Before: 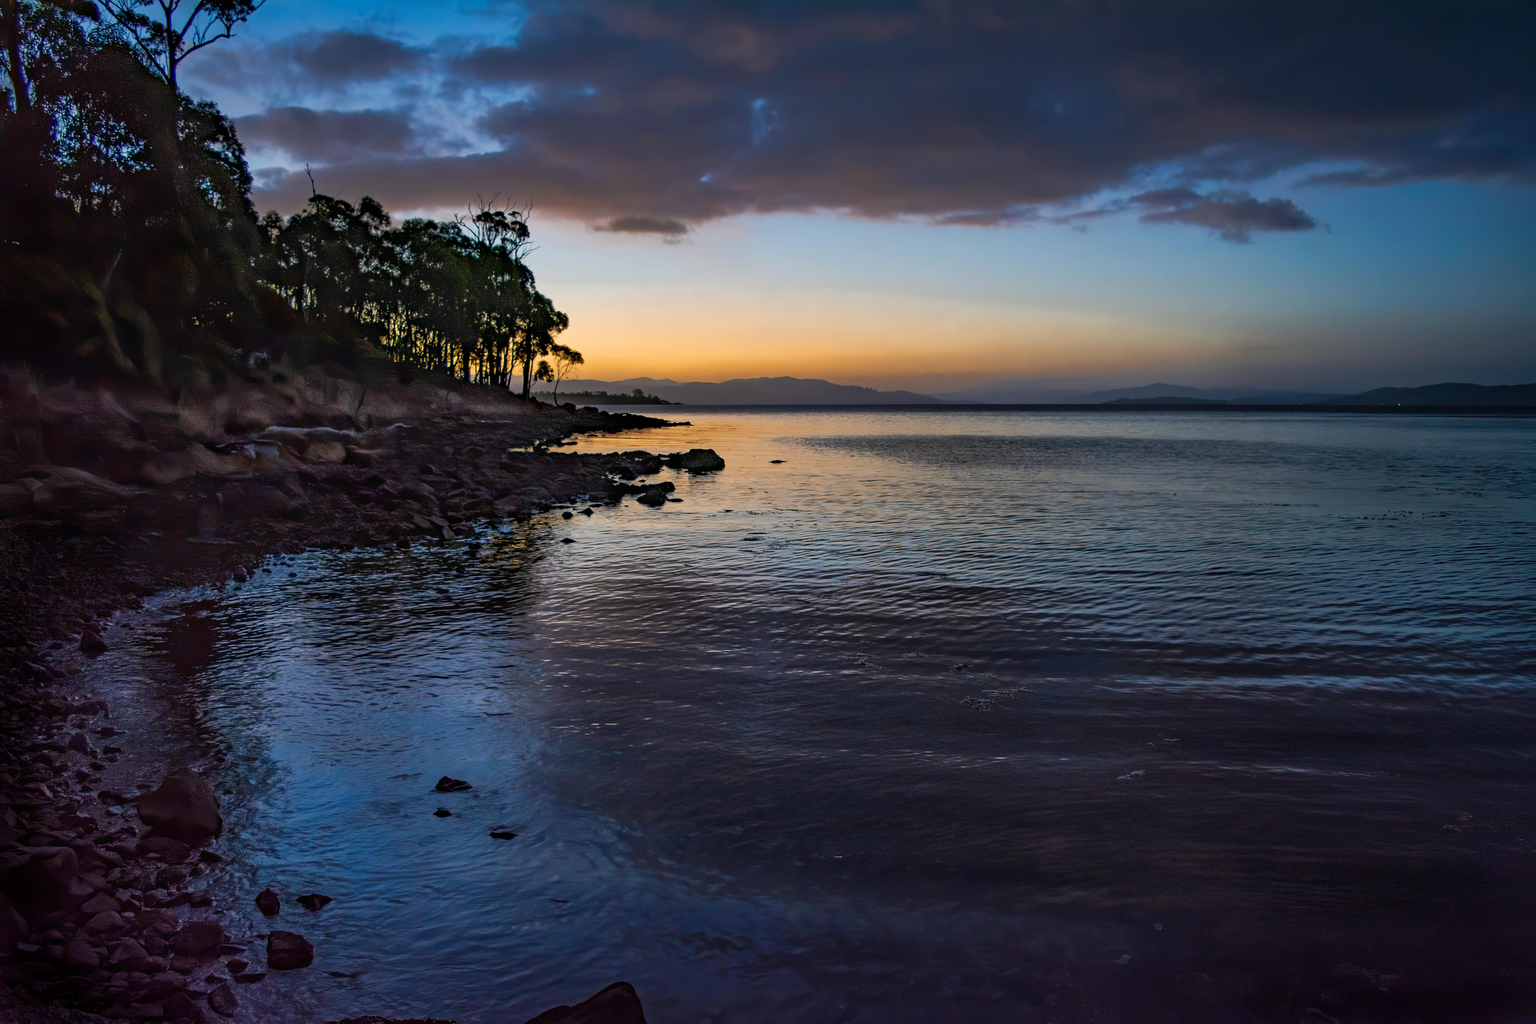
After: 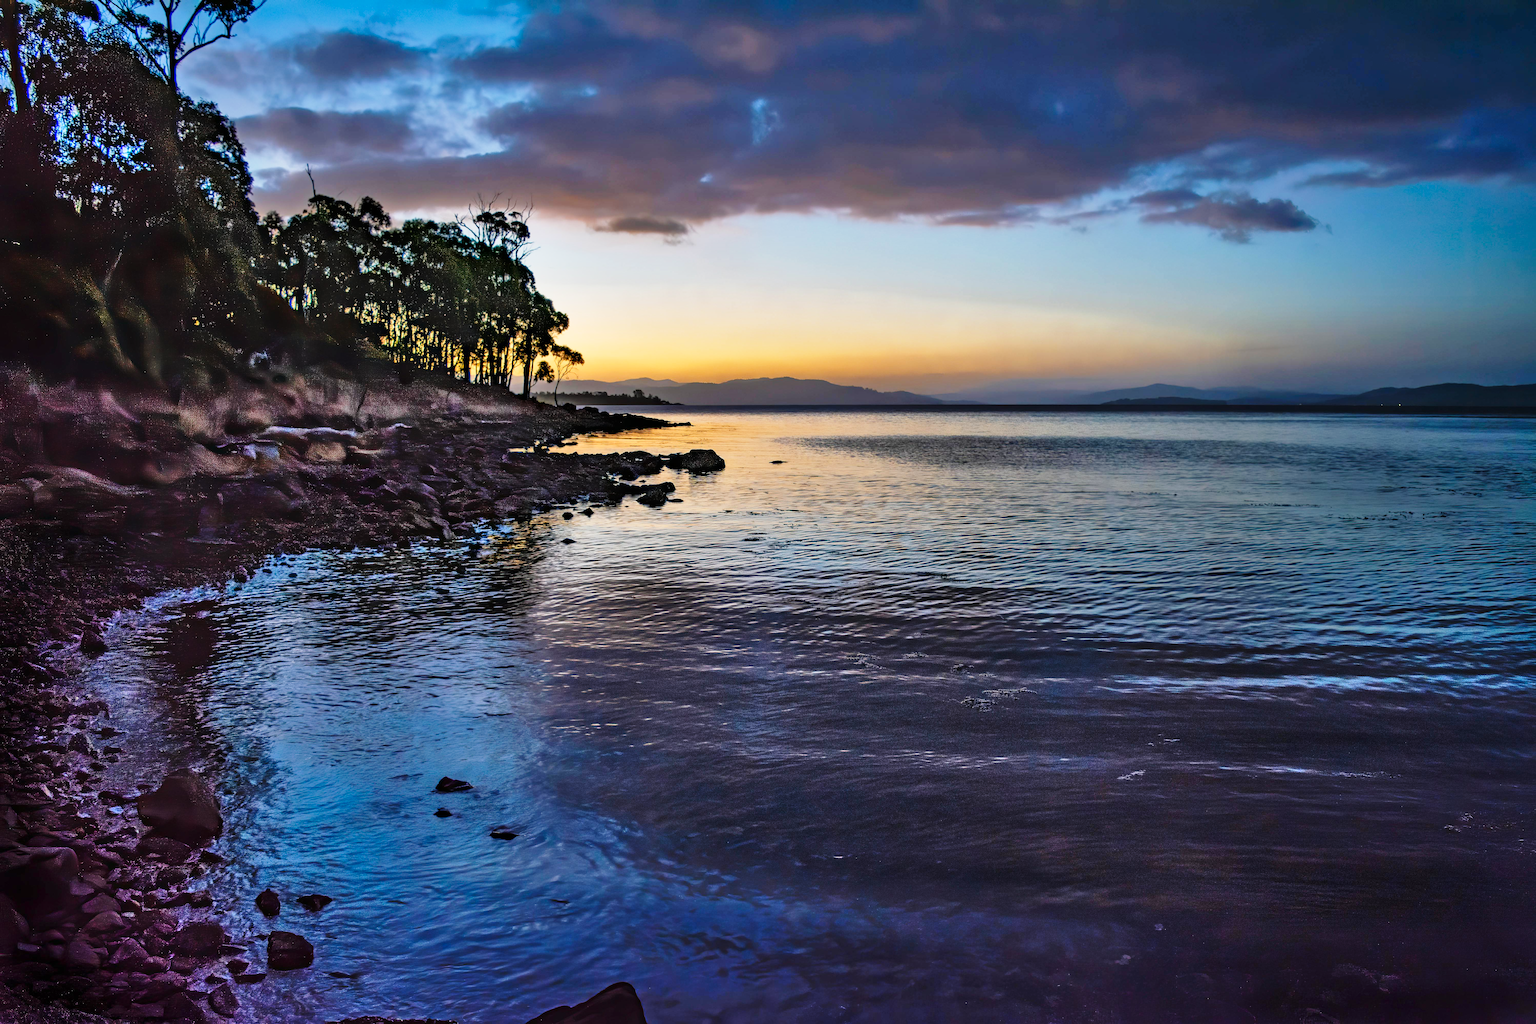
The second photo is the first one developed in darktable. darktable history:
base curve: curves: ch0 [(0, 0) (0.028, 0.03) (0.121, 0.232) (0.46, 0.748) (0.859, 0.968) (1, 1)], preserve colors none
shadows and highlights: radius 133.45, soften with gaussian
